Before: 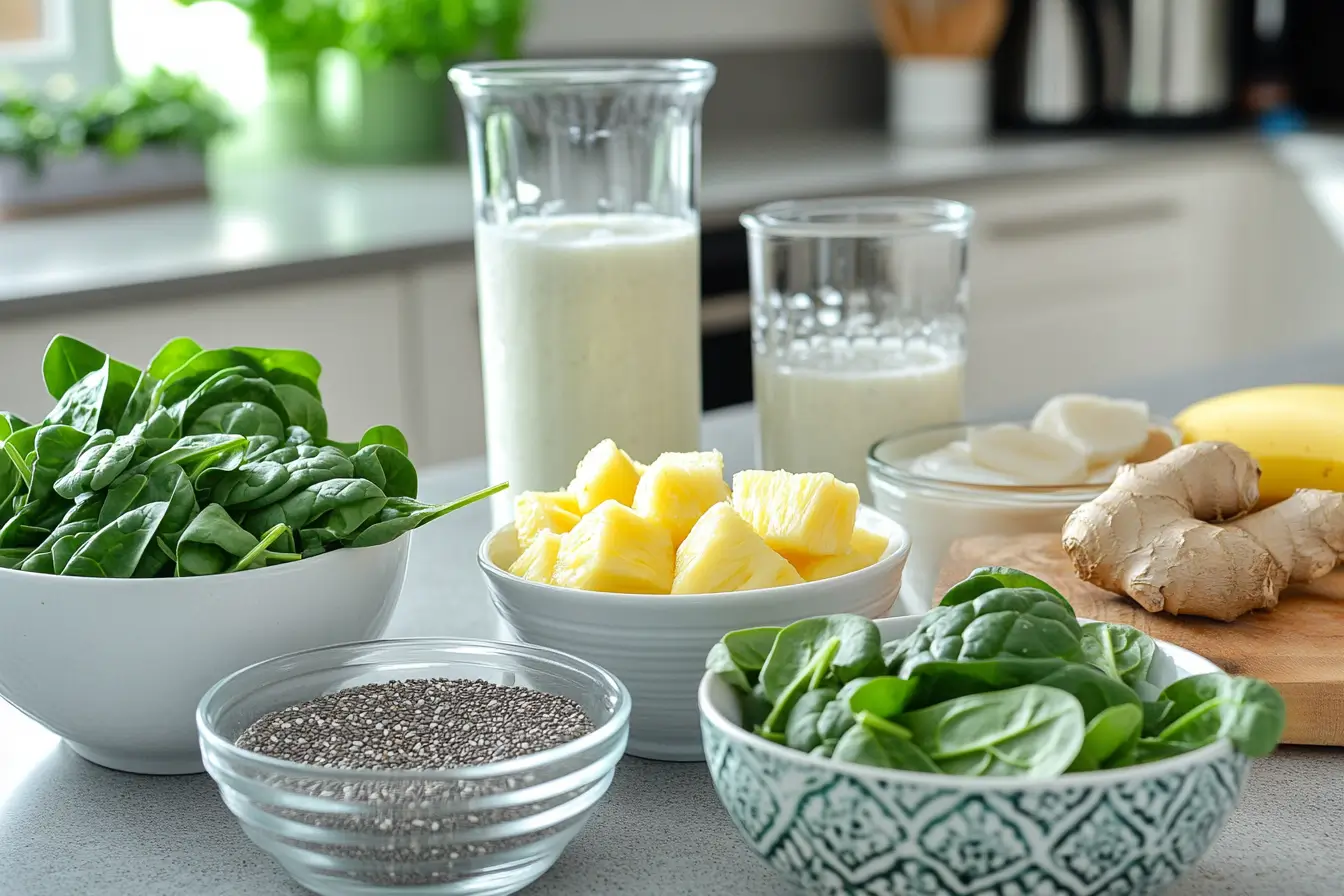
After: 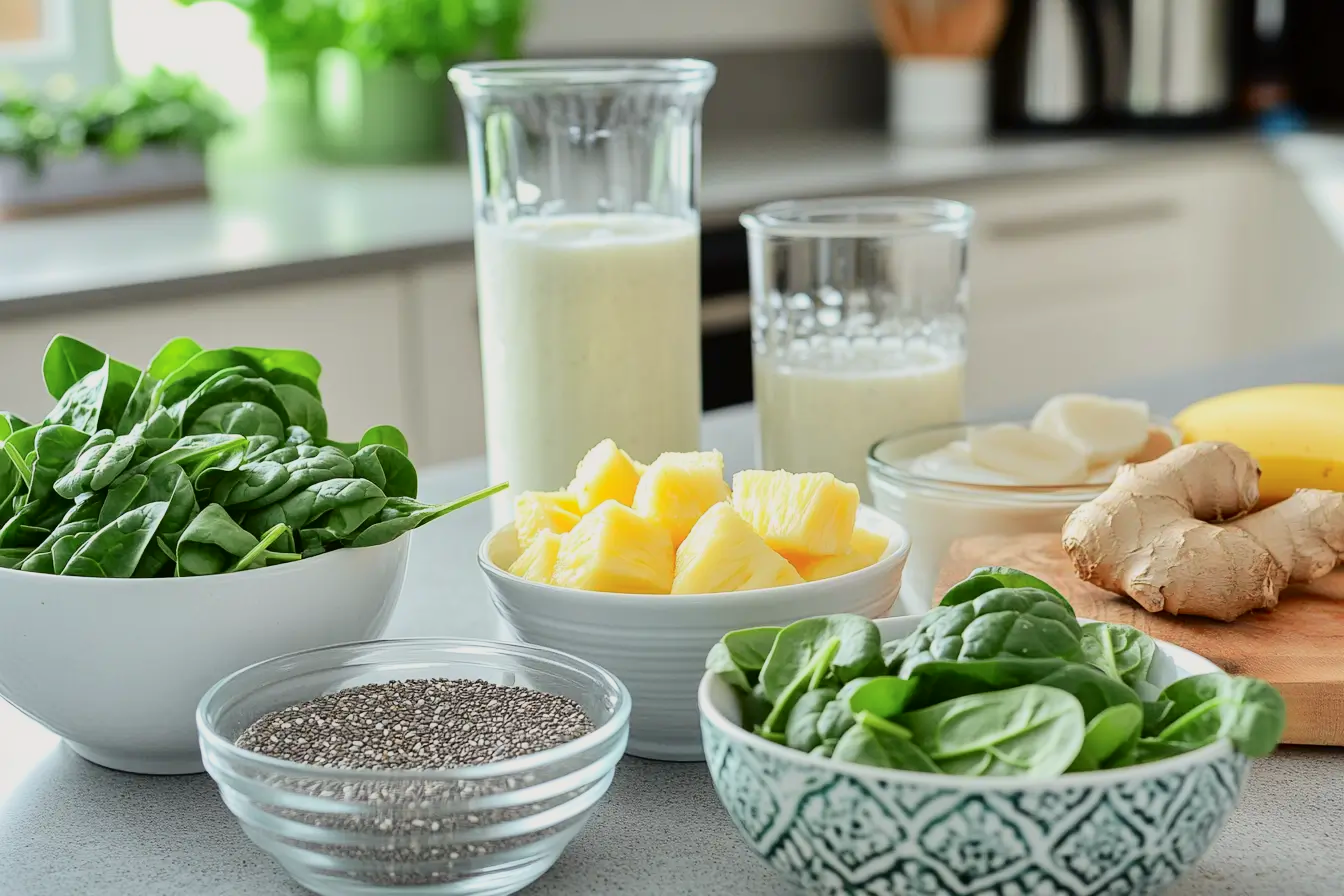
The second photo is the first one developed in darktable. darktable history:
tone curve: curves: ch0 [(0, 0) (0.091, 0.074) (0.184, 0.168) (0.491, 0.519) (0.748, 0.765) (1, 0.919)]; ch1 [(0, 0) (0.179, 0.173) (0.322, 0.32) (0.424, 0.424) (0.502, 0.504) (0.56, 0.578) (0.631, 0.667) (0.777, 0.806) (1, 1)]; ch2 [(0, 0) (0.434, 0.447) (0.483, 0.487) (0.547, 0.564) (0.676, 0.673) (1, 1)], color space Lab, independent channels, preserve colors none
